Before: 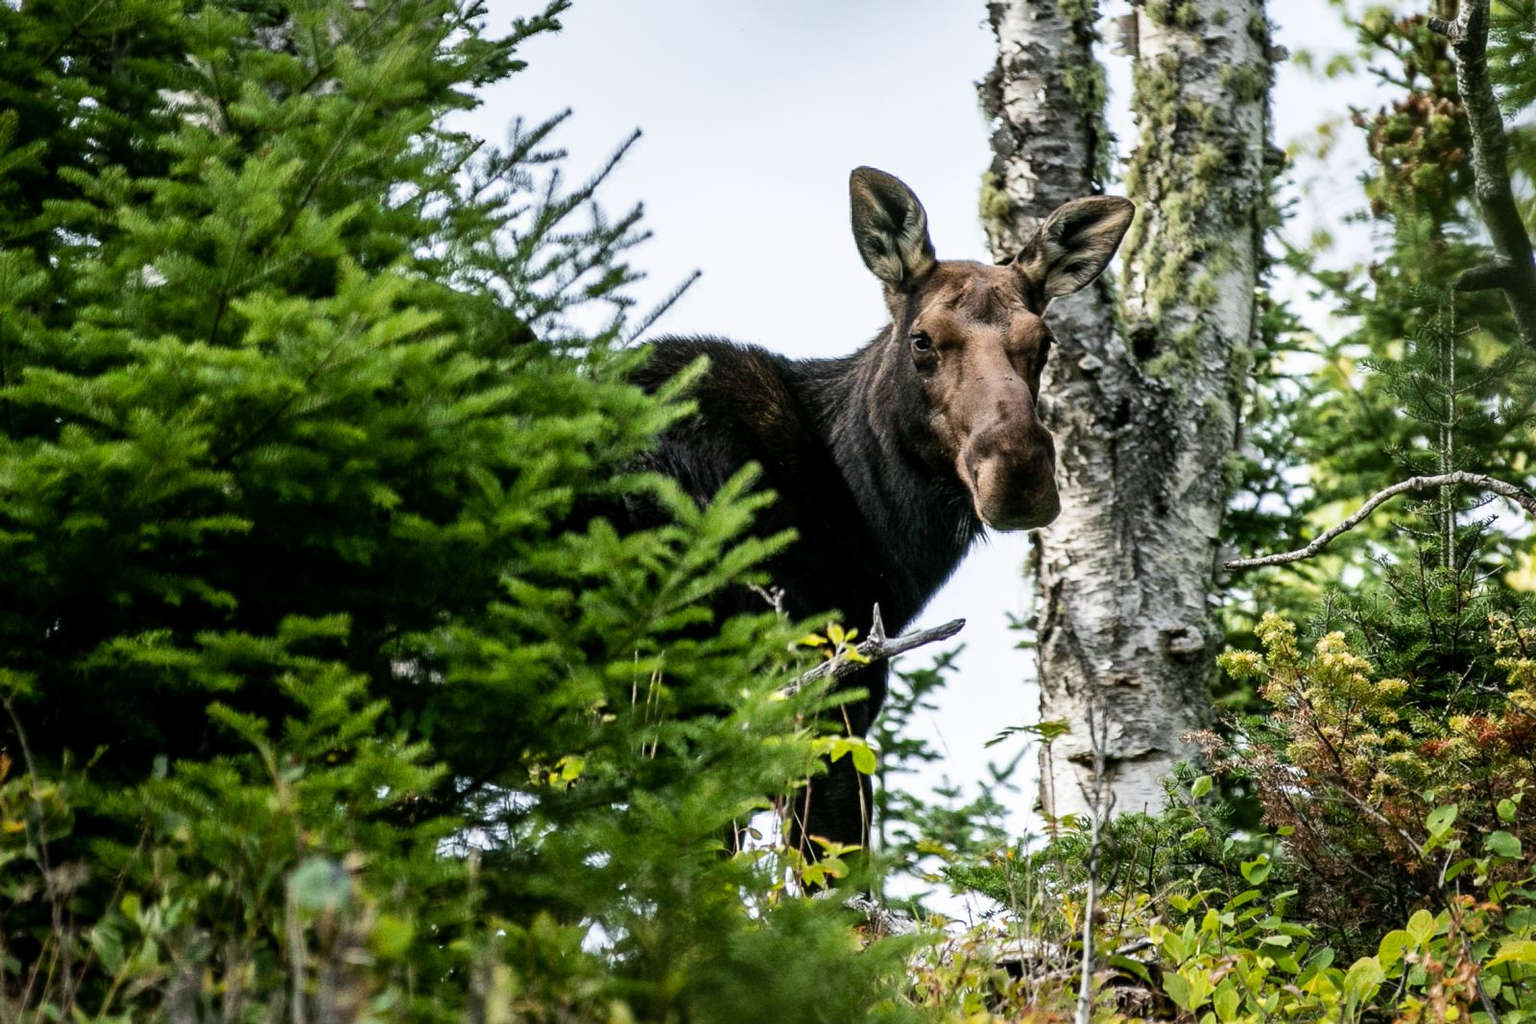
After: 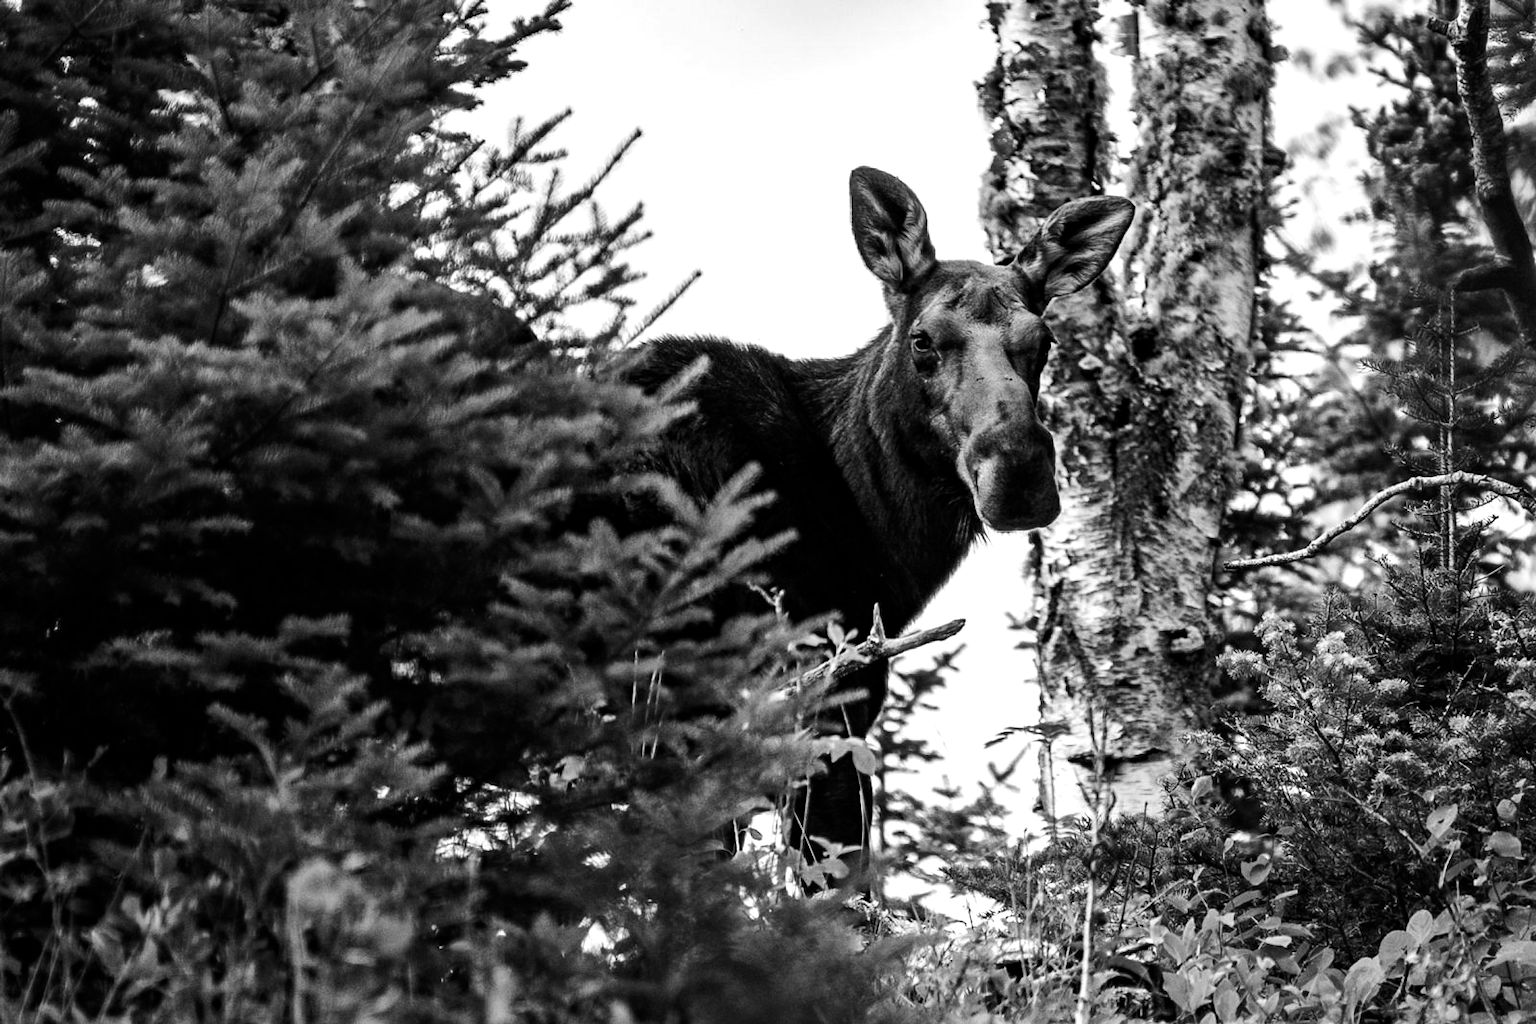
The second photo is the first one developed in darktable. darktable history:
color calibration: output gray [0.23, 0.37, 0.4, 0], gray › normalize channels true, illuminant same as pipeline (D50), adaptation XYZ, x 0.346, y 0.359, gamut compression 0
contrast brightness saturation: contrast 0.08, saturation 0.02
haze removal: strength 0.29, distance 0.25, compatibility mode true, adaptive false
tone equalizer: -8 EV -0.417 EV, -7 EV -0.389 EV, -6 EV -0.333 EV, -5 EV -0.222 EV, -3 EV 0.222 EV, -2 EV 0.333 EV, -1 EV 0.389 EV, +0 EV 0.417 EV, edges refinement/feathering 500, mask exposure compensation -1.57 EV, preserve details no
